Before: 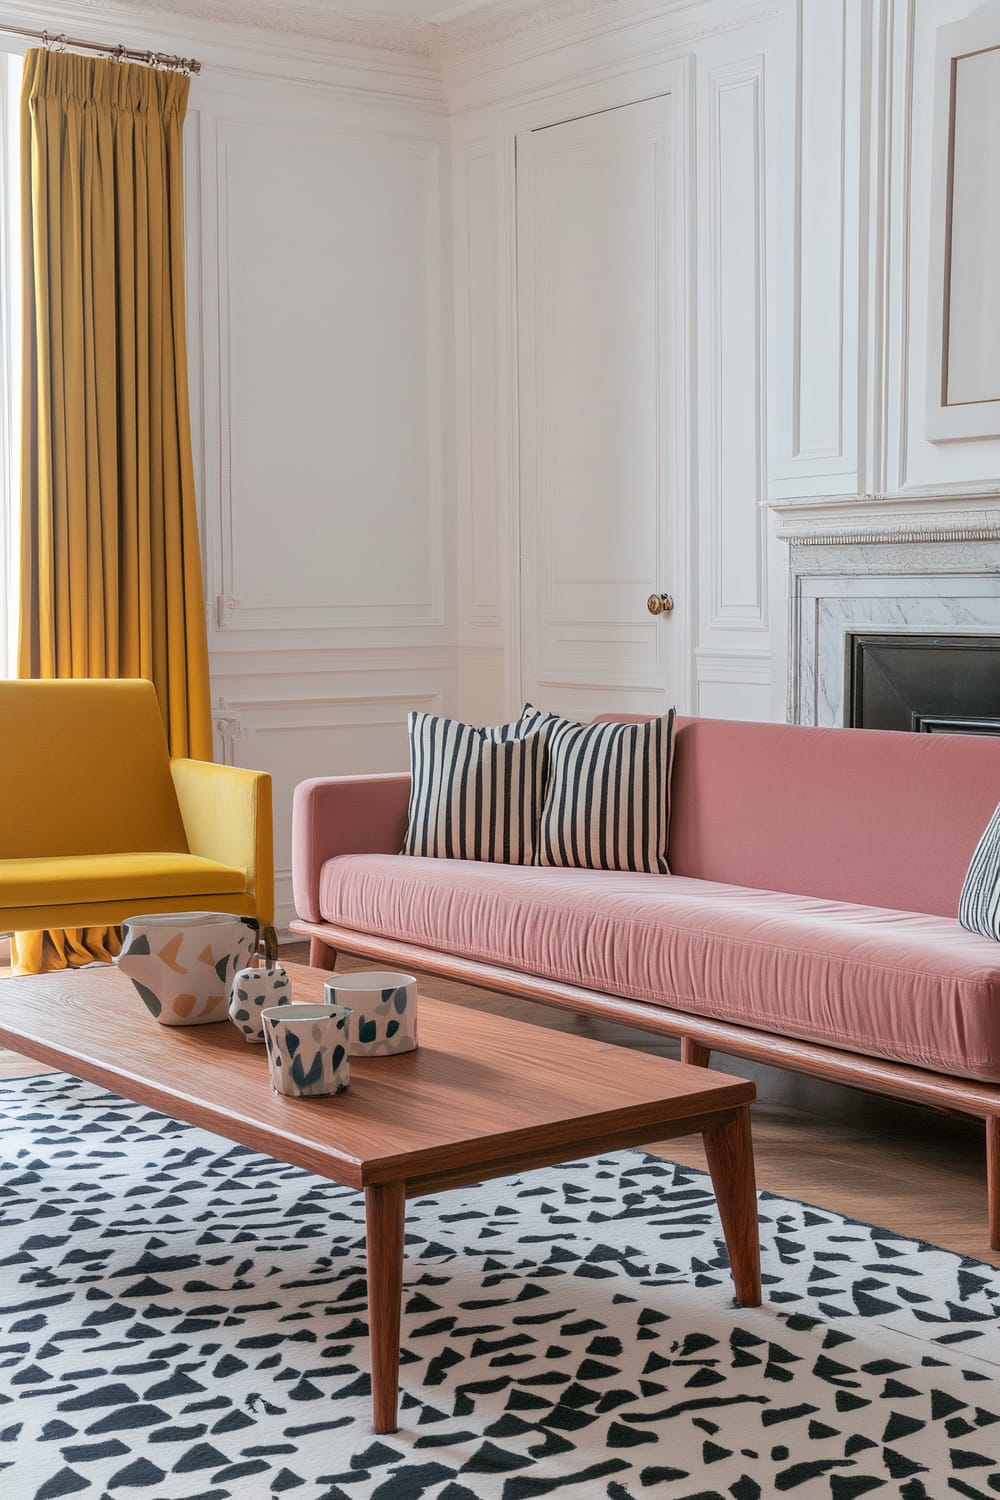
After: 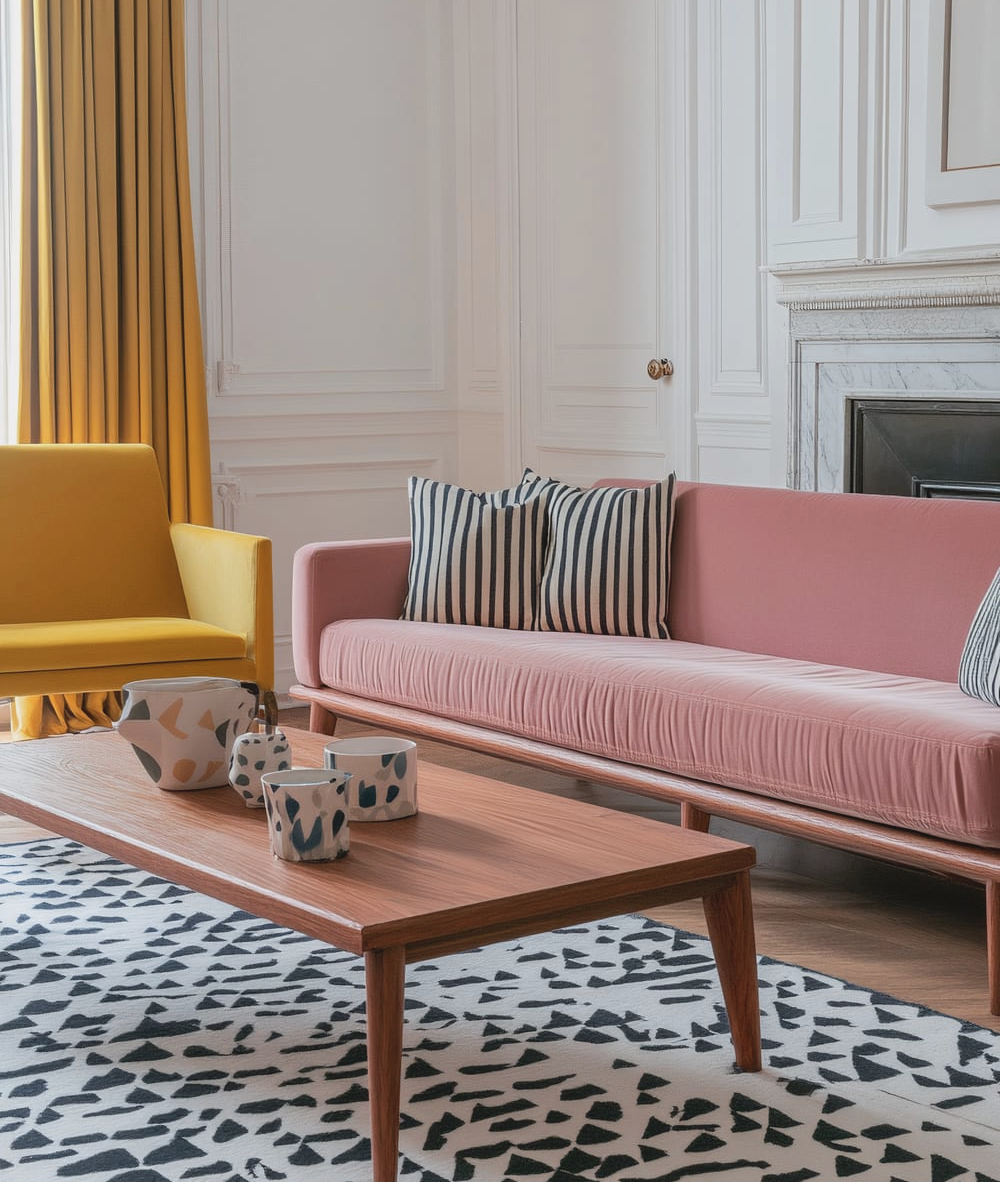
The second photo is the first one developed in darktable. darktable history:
crop and rotate: top 15.724%, bottom 5.412%
contrast brightness saturation: contrast -0.103, saturation -0.104
